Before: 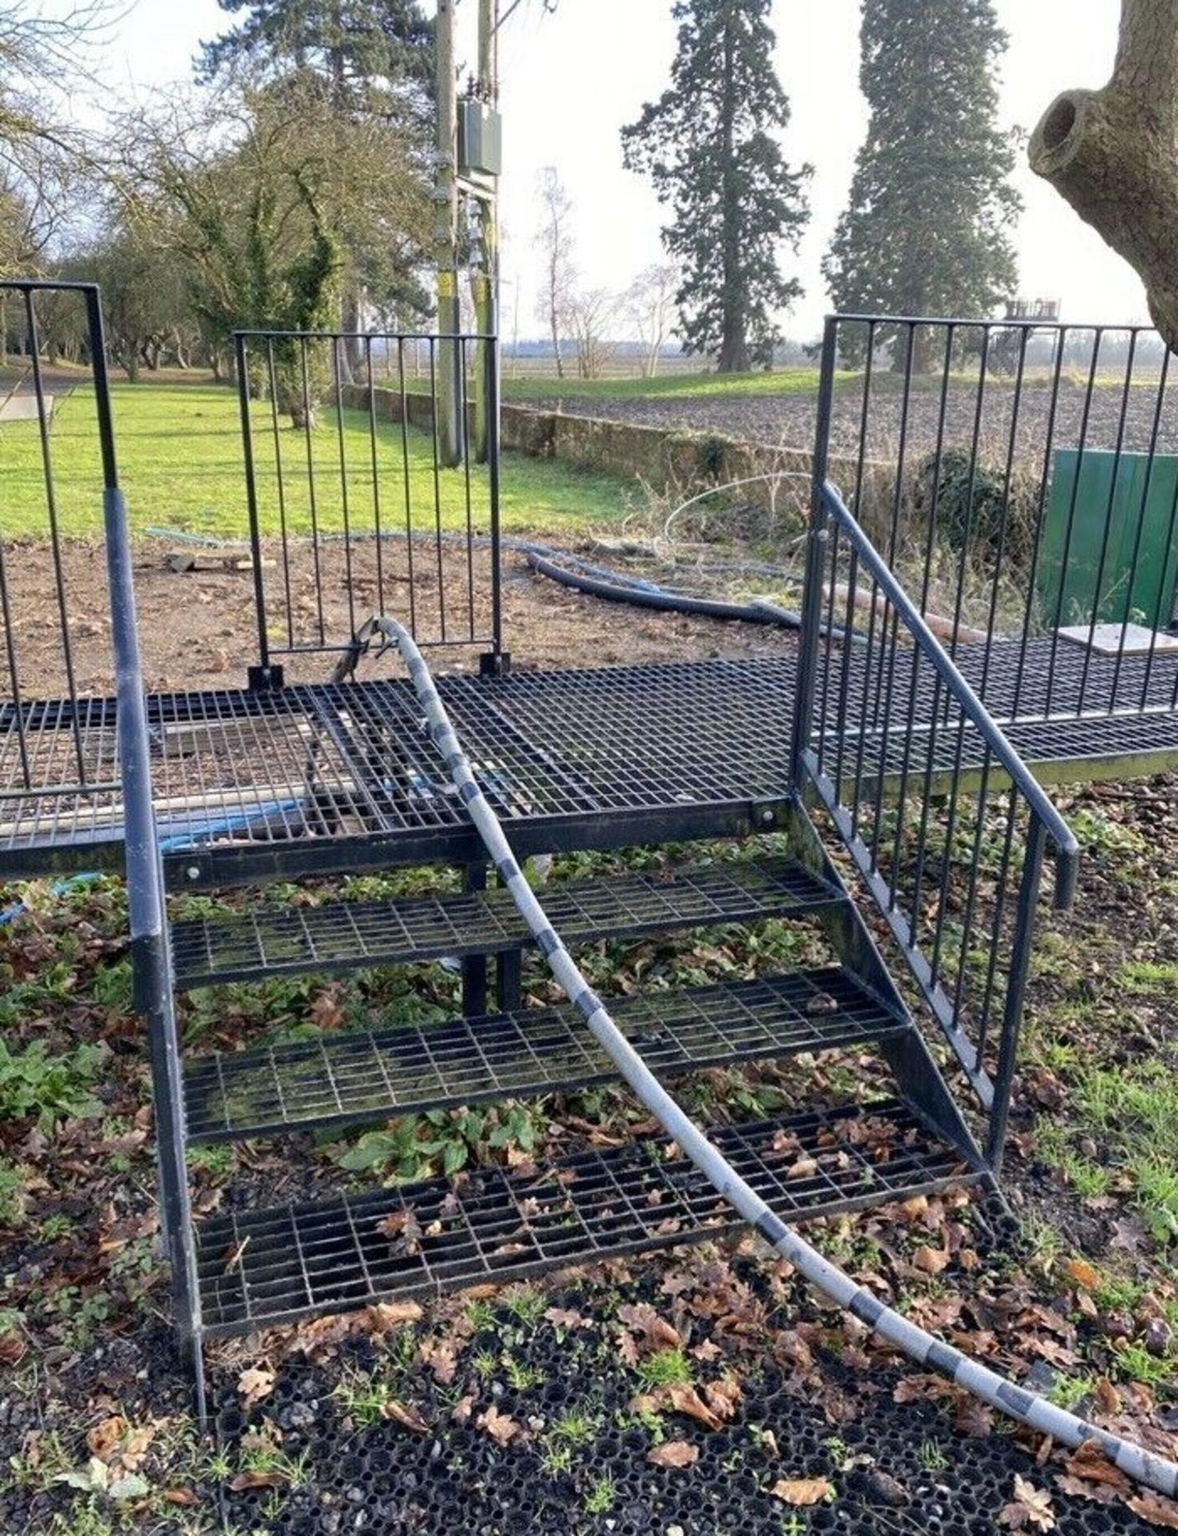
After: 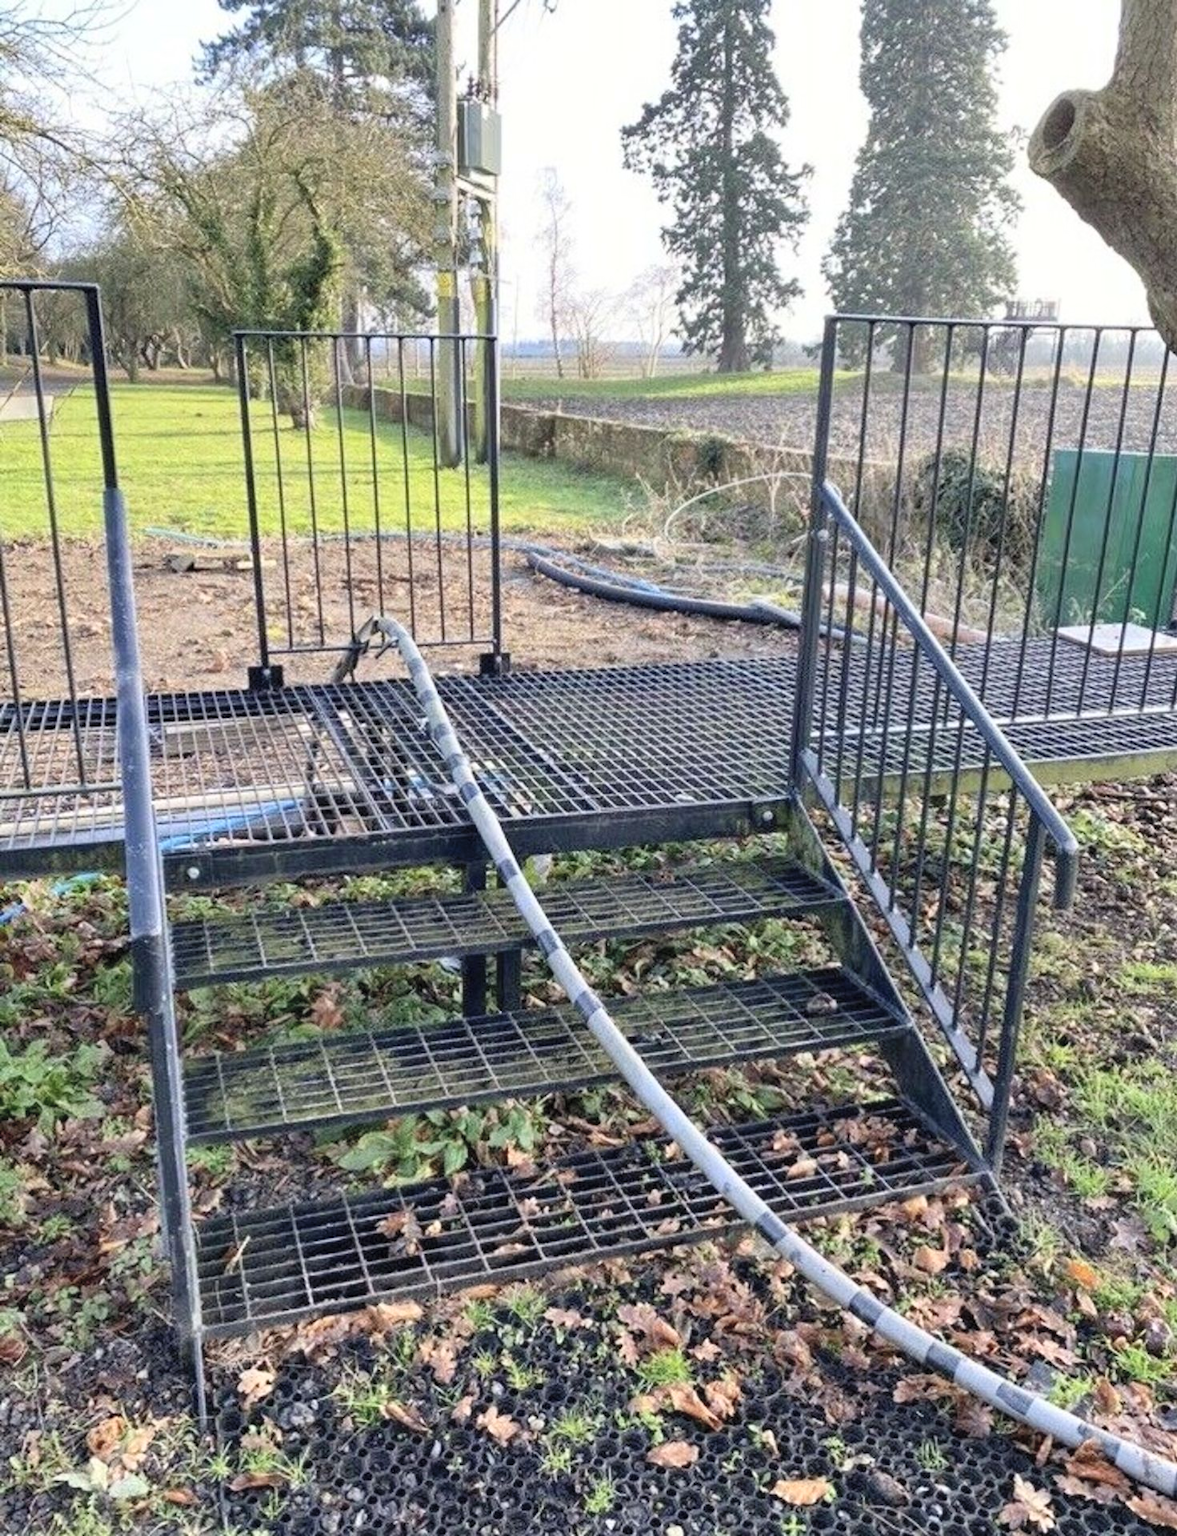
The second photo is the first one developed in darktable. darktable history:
shadows and highlights: shadows 36.59, highlights -28.17, soften with gaussian
contrast brightness saturation: contrast 0.143, brightness 0.225
